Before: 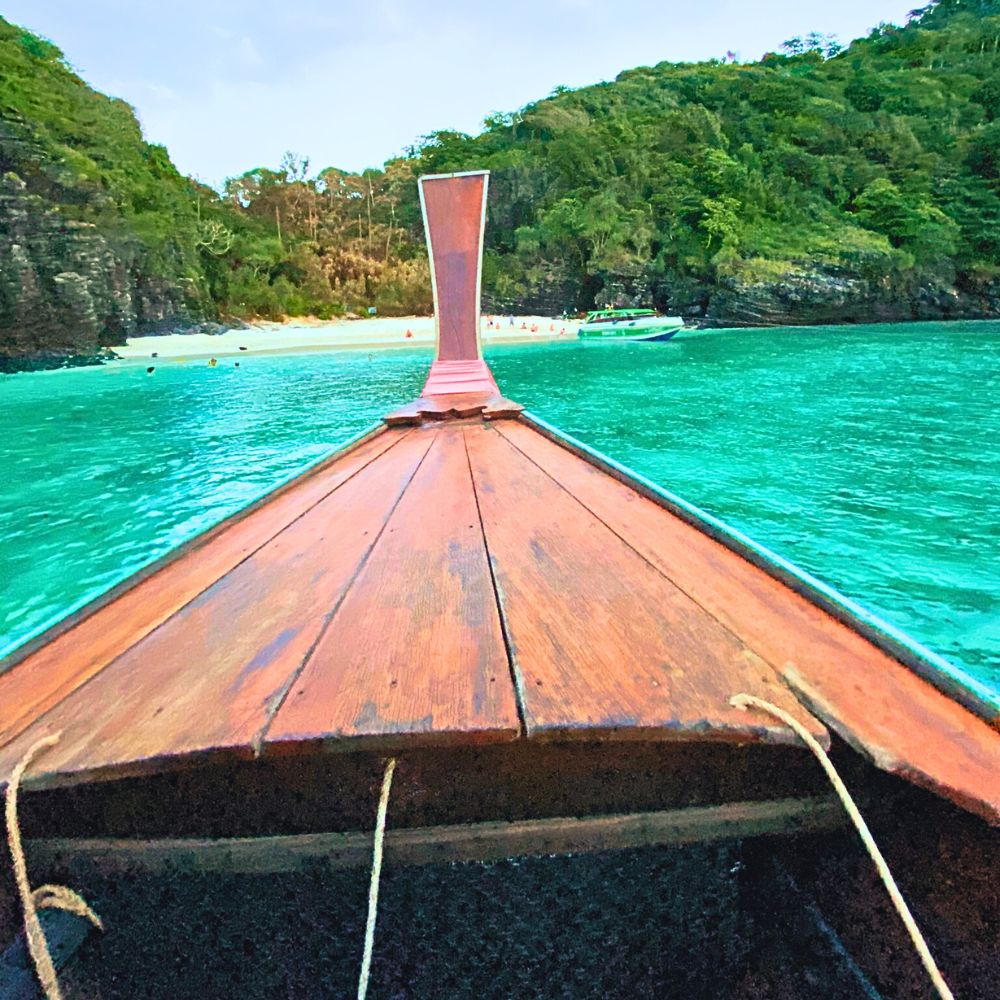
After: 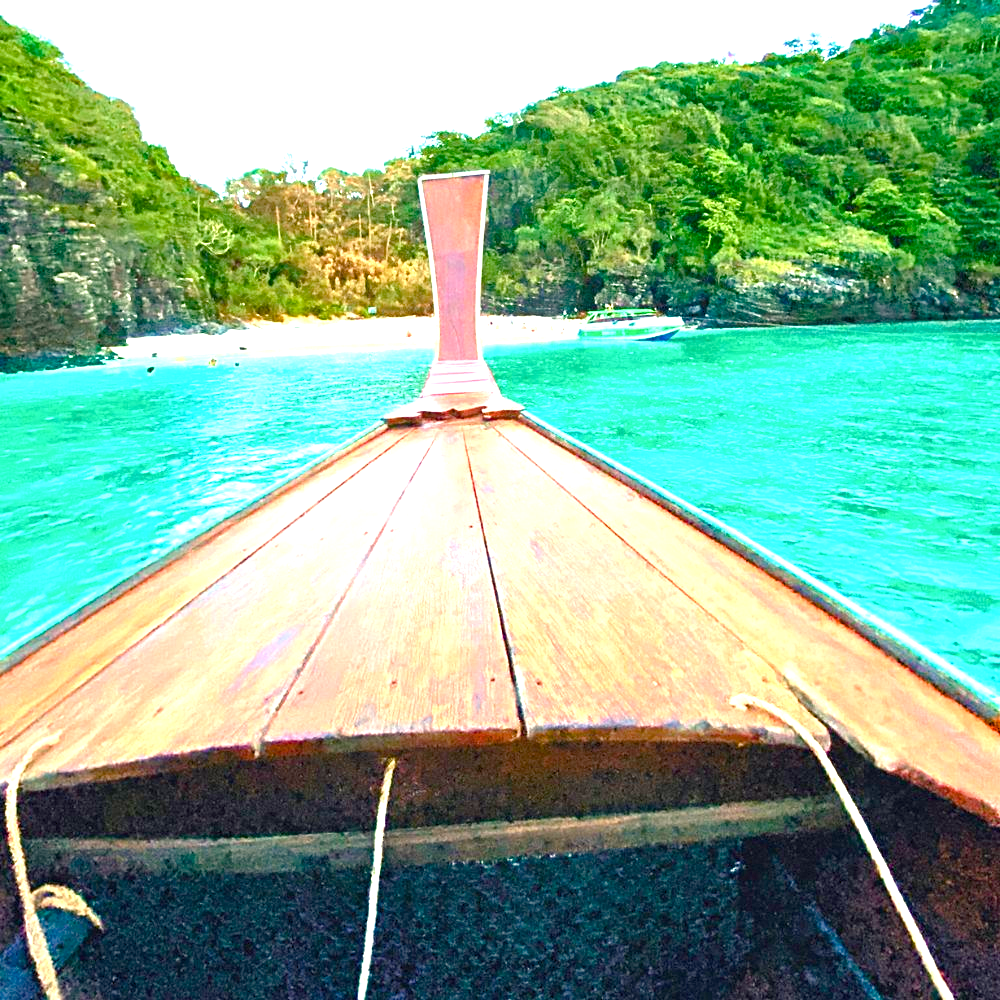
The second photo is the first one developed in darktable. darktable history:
color balance rgb: shadows lift › chroma 1%, shadows lift › hue 240.84°, highlights gain › chroma 2%, highlights gain › hue 73.2°, global offset › luminance -0.5%, perceptual saturation grading › global saturation 20%, perceptual saturation grading › highlights -25%, perceptual saturation grading › shadows 50%, global vibrance 15%
exposure: black level correction 0, exposure 1.2 EV, compensate exposure bias true, compensate highlight preservation false
